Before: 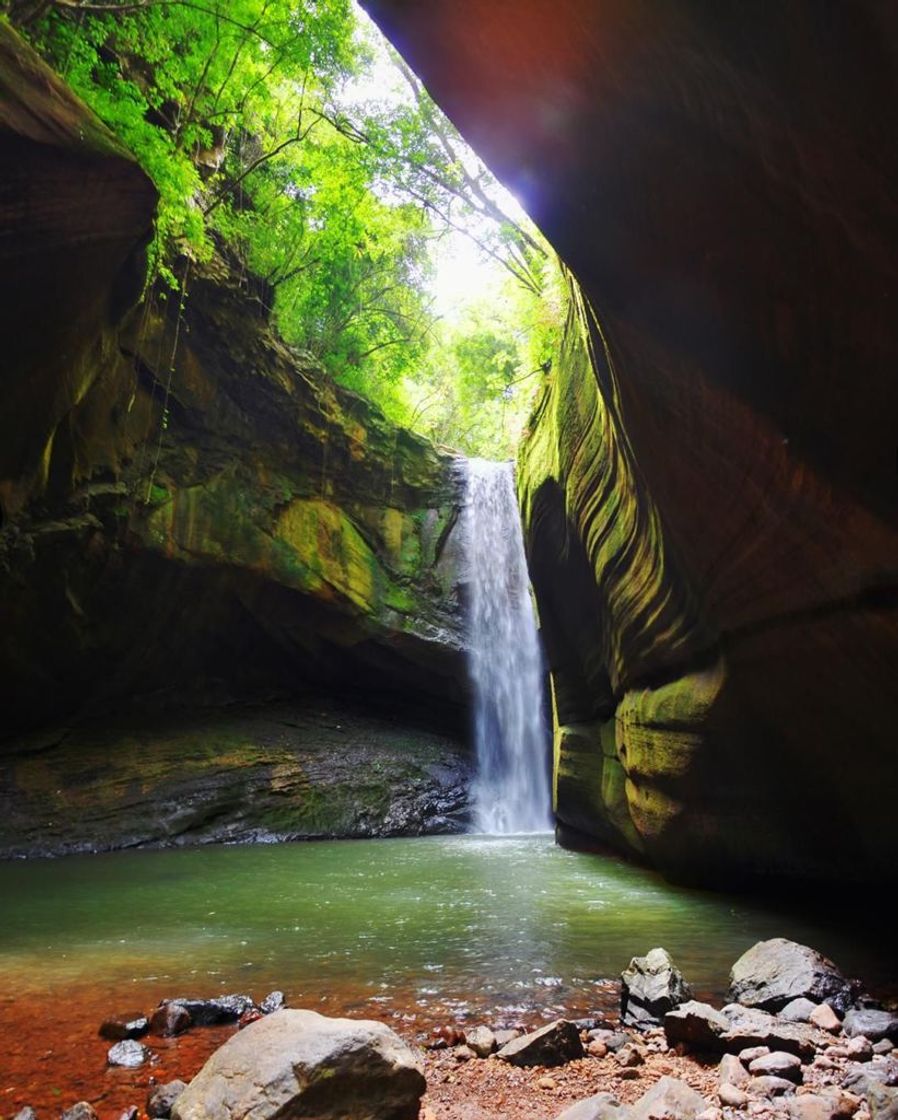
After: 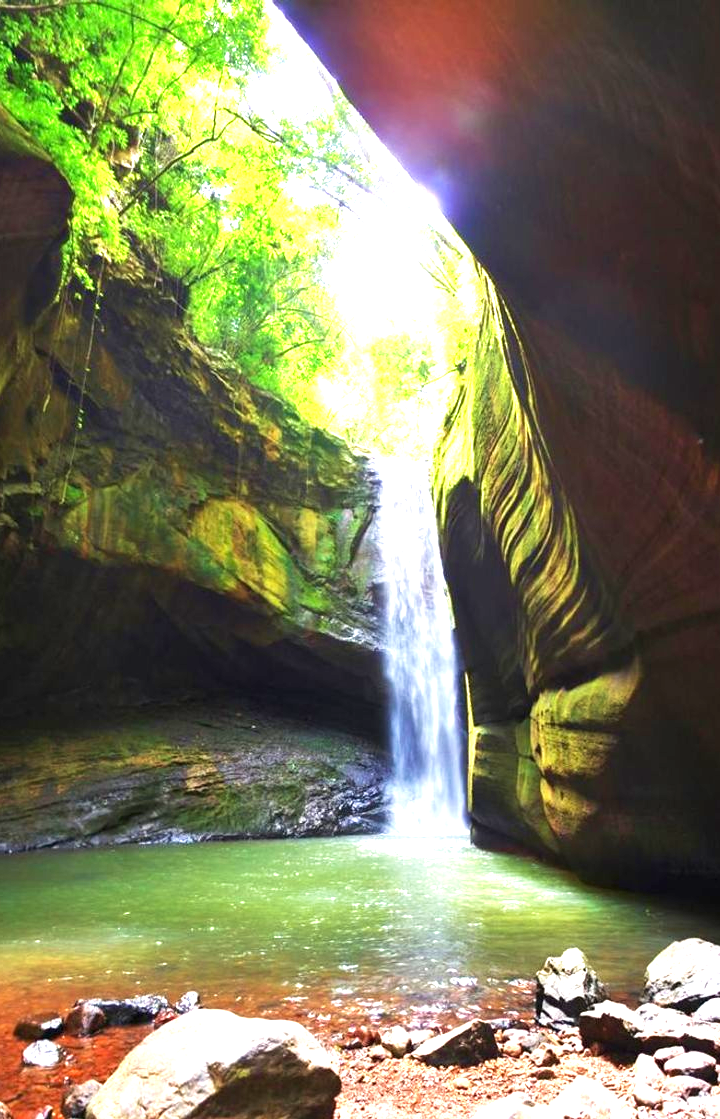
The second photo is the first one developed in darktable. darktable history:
crop and rotate: left 9.517%, right 10.264%
exposure: black level correction 0, exposure 1.368 EV, compensate highlight preservation false
velvia: on, module defaults
